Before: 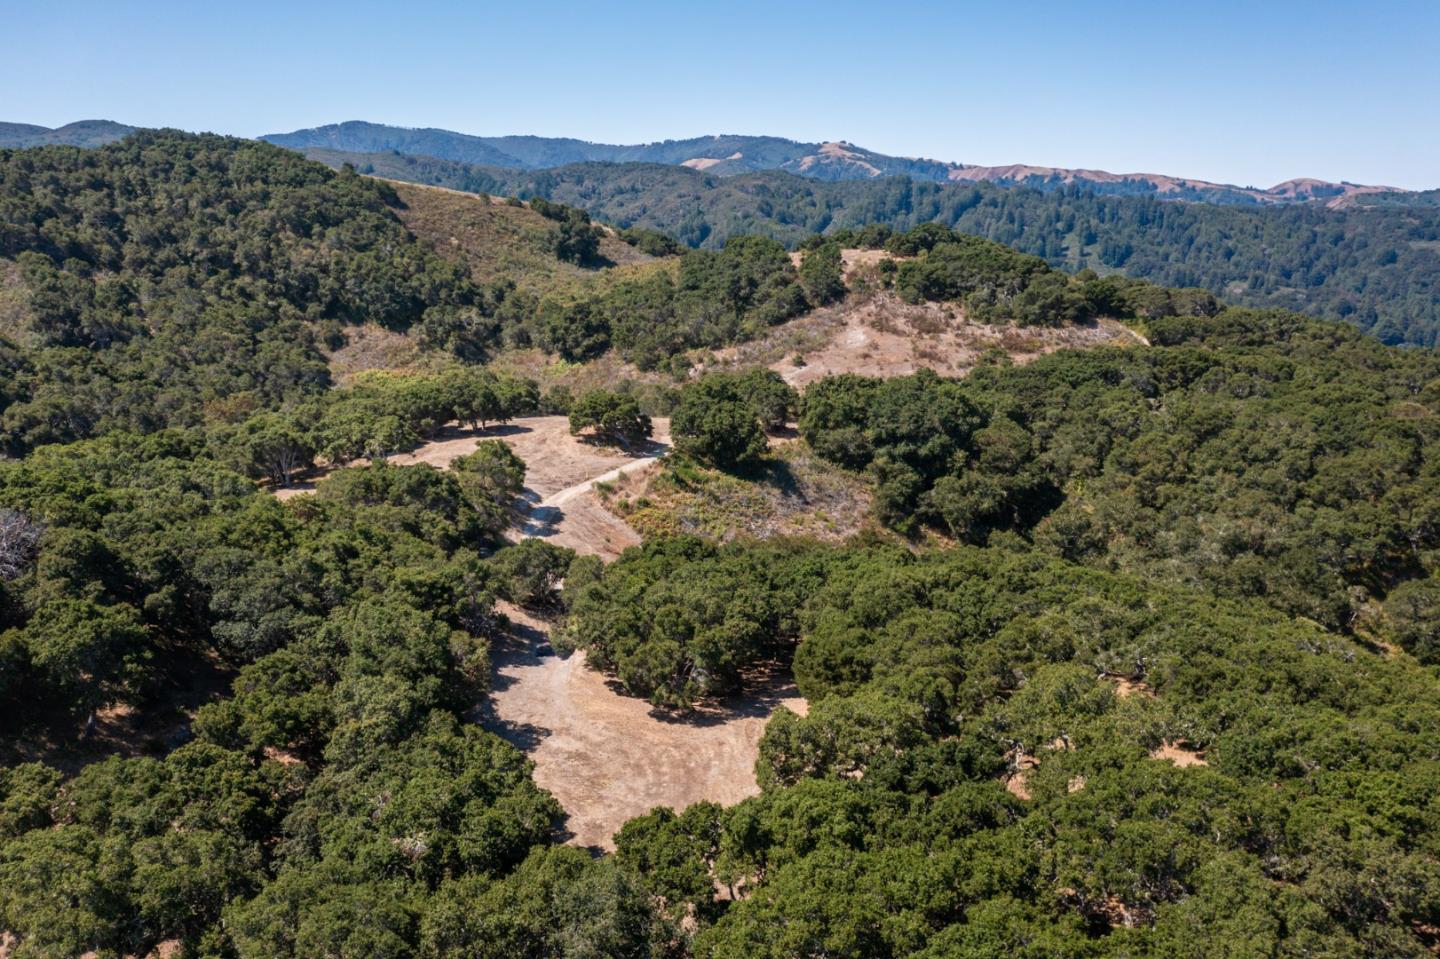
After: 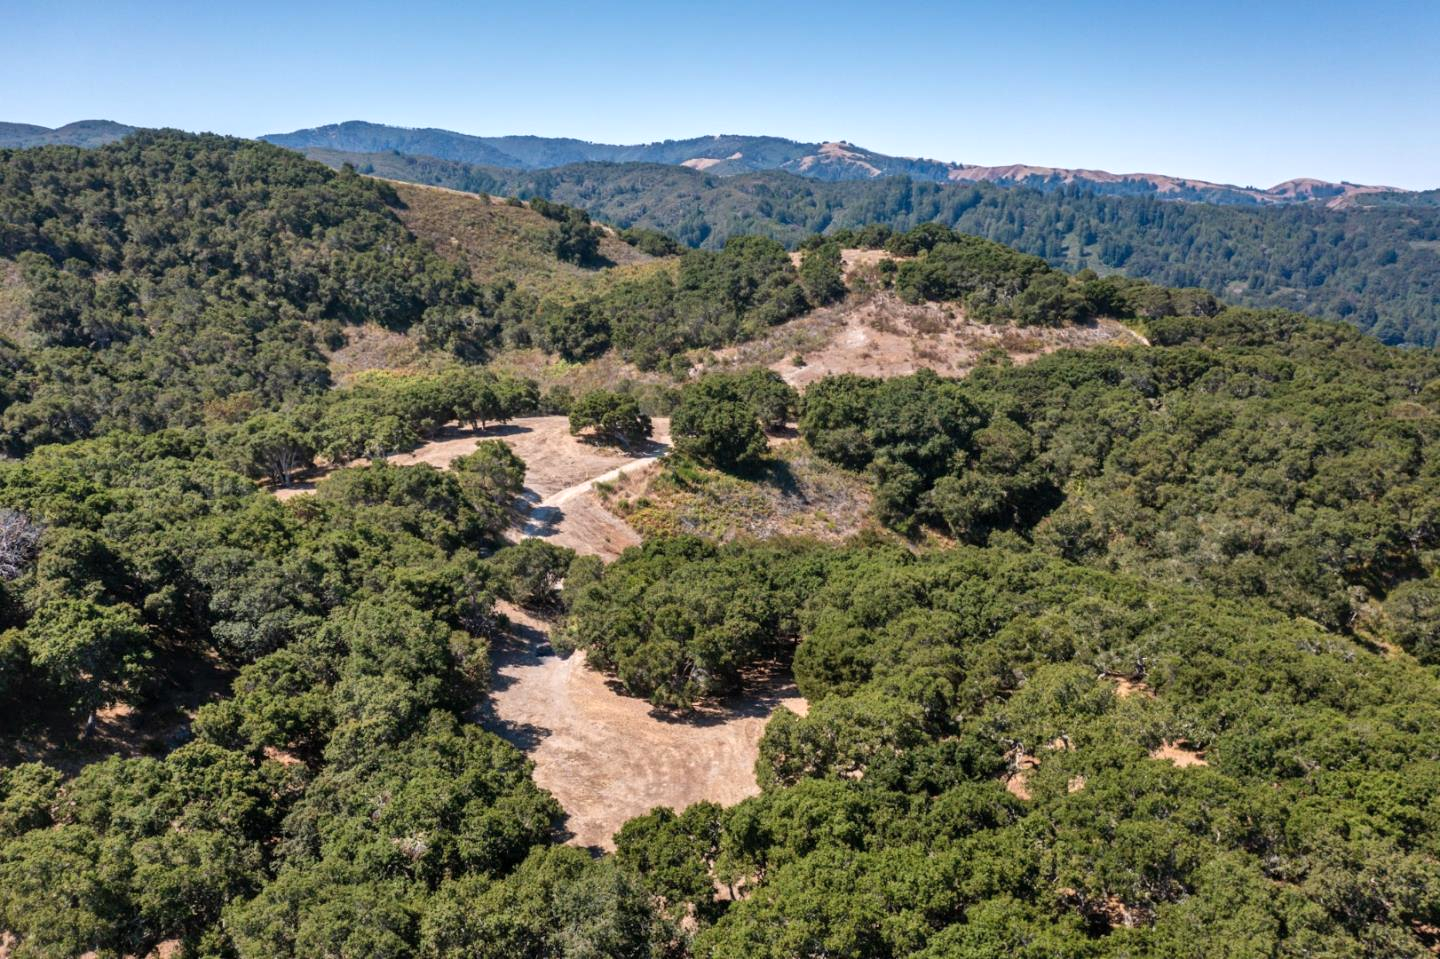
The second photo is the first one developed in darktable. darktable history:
exposure: exposure 0.196 EV, compensate highlight preservation false
shadows and highlights: shadows 52.42, soften with gaussian
